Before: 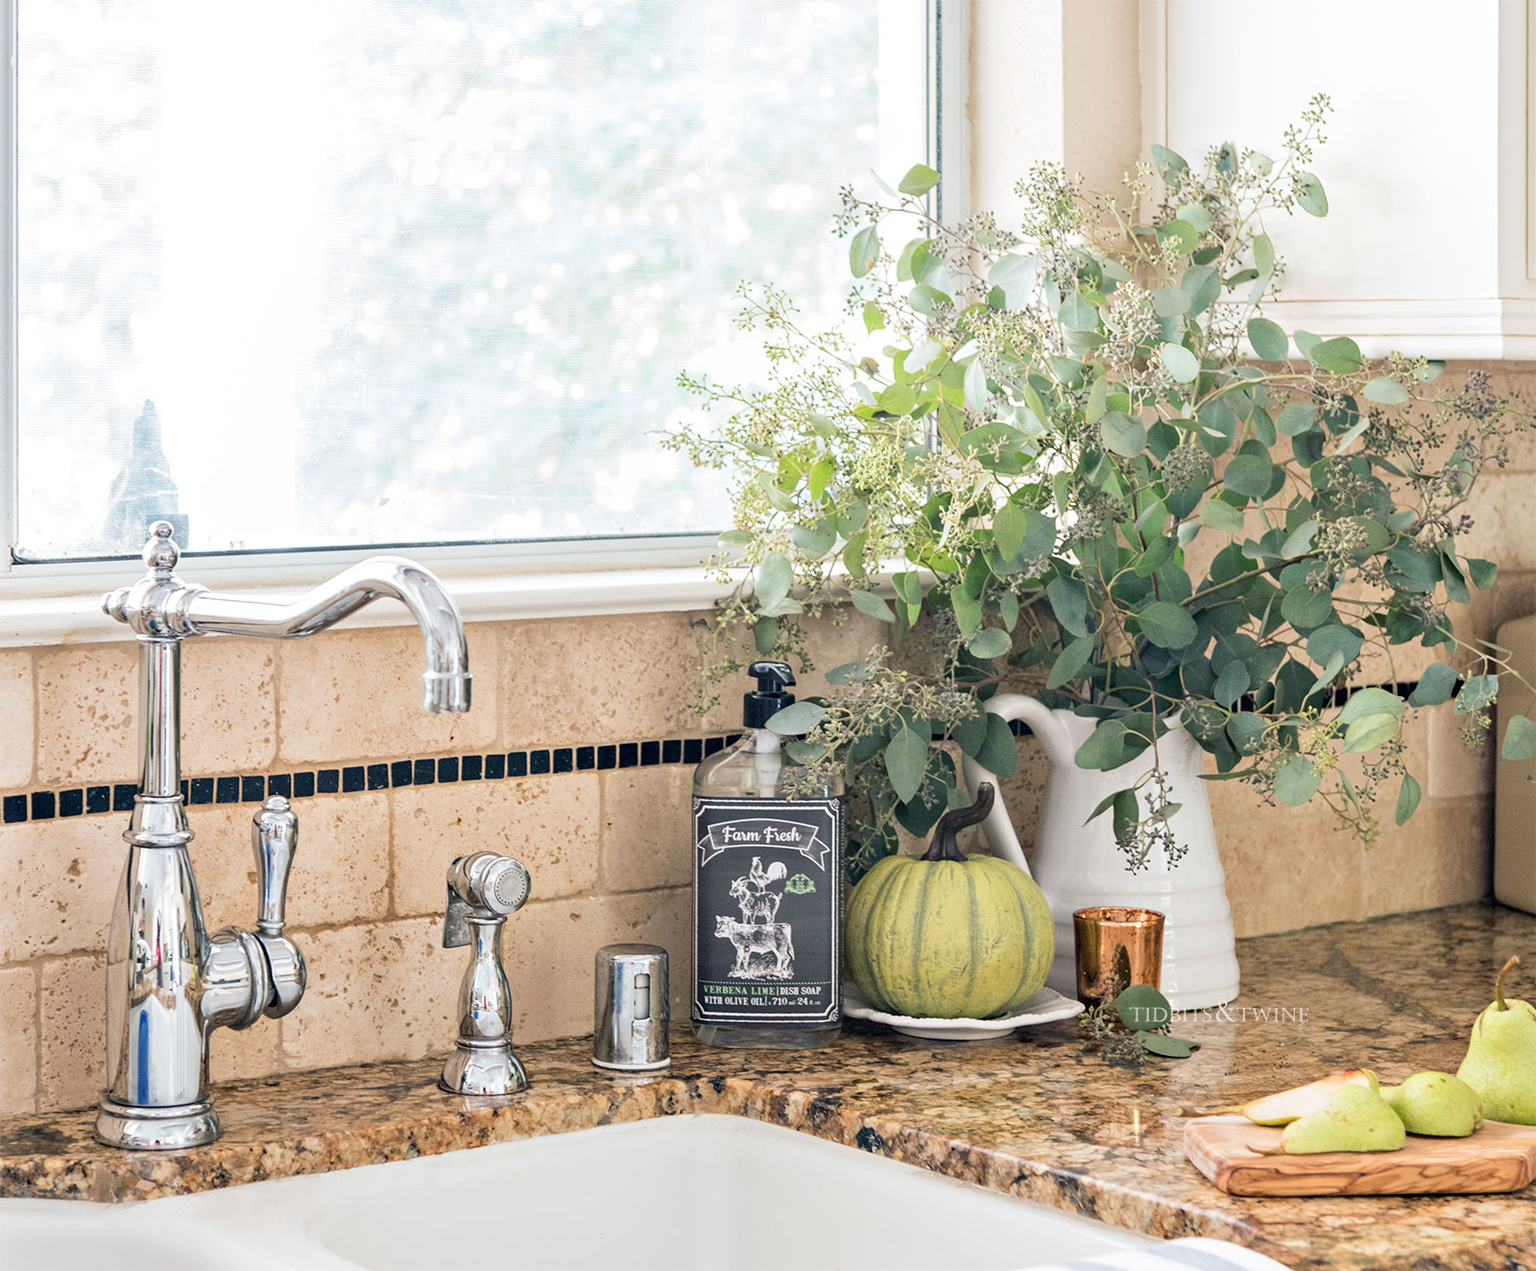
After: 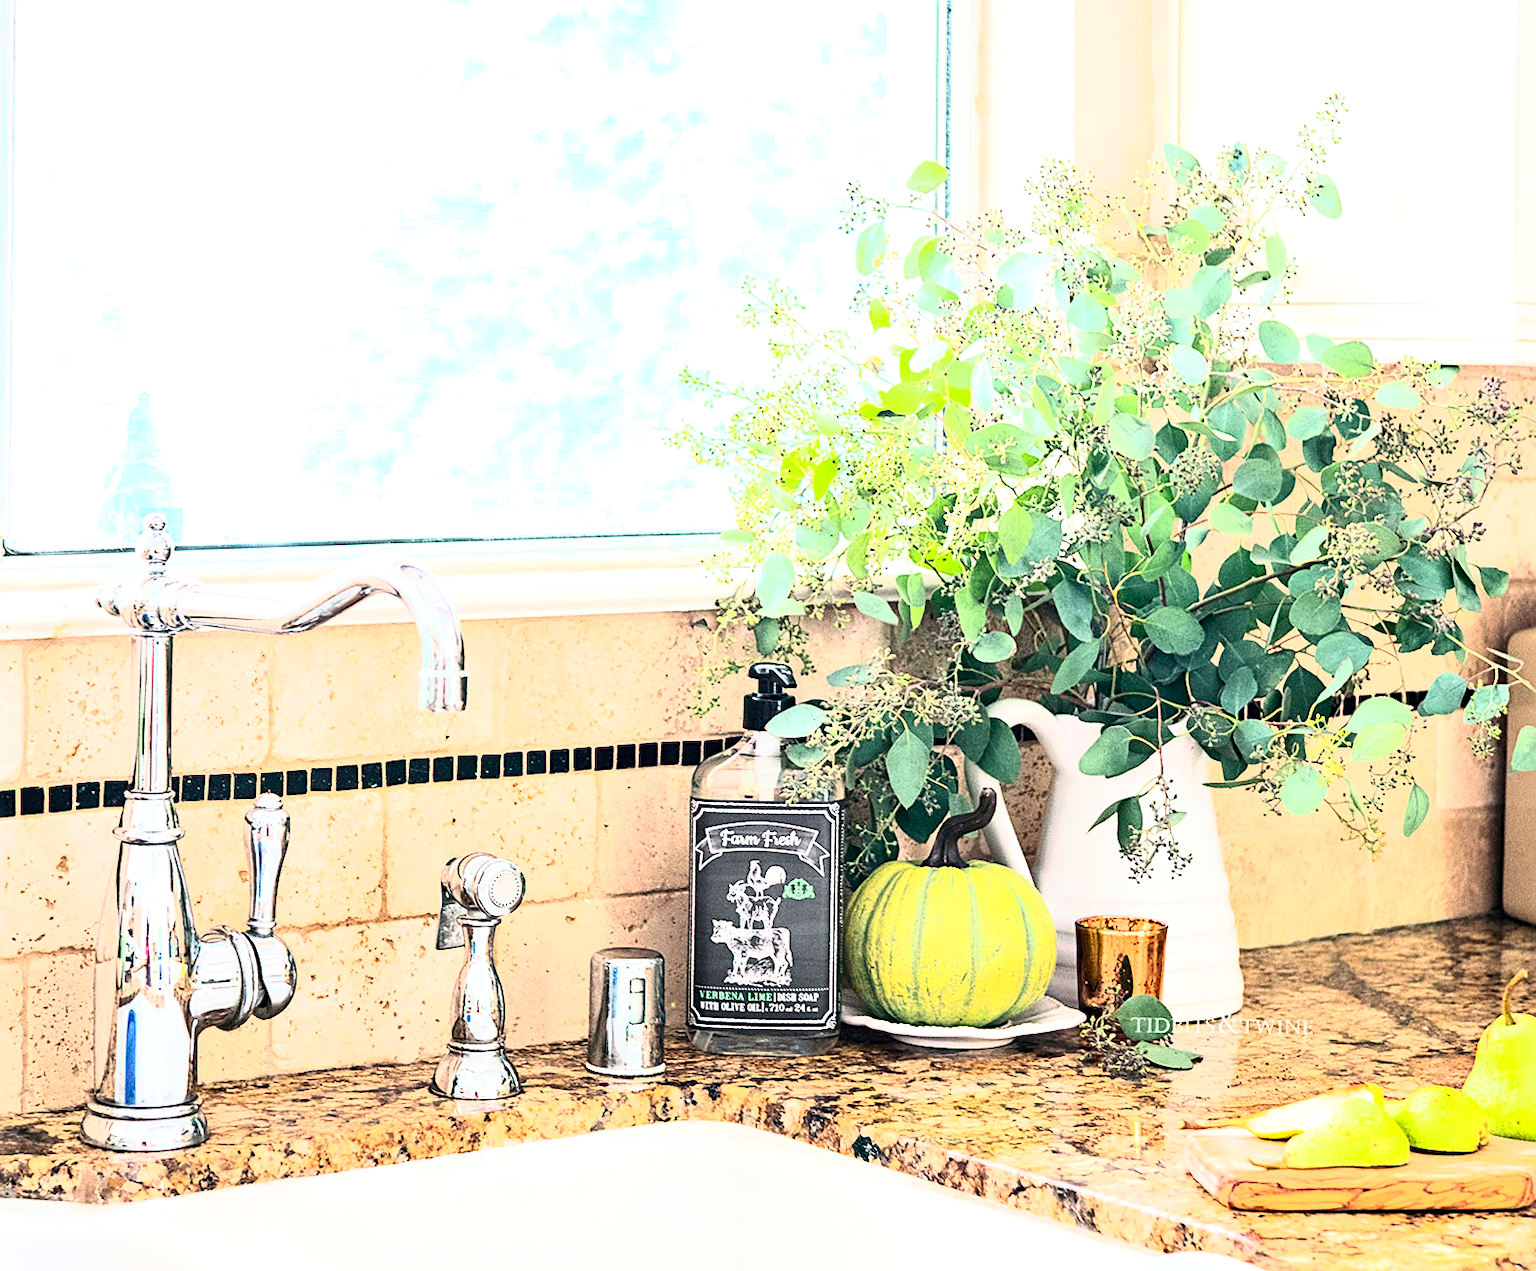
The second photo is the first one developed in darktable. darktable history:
contrast brightness saturation: contrast 0.198, brightness 0.157, saturation 0.218
crop and rotate: angle -0.638°
sharpen: on, module defaults
tone curve: curves: ch0 [(0, 0) (0.051, 0.047) (0.102, 0.099) (0.236, 0.249) (0.429, 0.473) (0.67, 0.755) (0.875, 0.948) (1, 0.985)]; ch1 [(0, 0) (0.339, 0.298) (0.402, 0.363) (0.453, 0.413) (0.485, 0.469) (0.494, 0.493) (0.504, 0.502) (0.515, 0.526) (0.563, 0.591) (0.597, 0.639) (0.834, 0.888) (1, 1)]; ch2 [(0, 0) (0.362, 0.353) (0.425, 0.439) (0.501, 0.501) (0.537, 0.538) (0.58, 0.59) (0.642, 0.669) (0.773, 0.856) (1, 1)], color space Lab, independent channels, preserve colors none
tone equalizer: -8 EV -0.733 EV, -7 EV -0.706 EV, -6 EV -0.611 EV, -5 EV -0.401 EV, -3 EV 0.381 EV, -2 EV 0.6 EV, -1 EV 0.686 EV, +0 EV 0.761 EV, edges refinement/feathering 500, mask exposure compensation -1.57 EV, preserve details no
